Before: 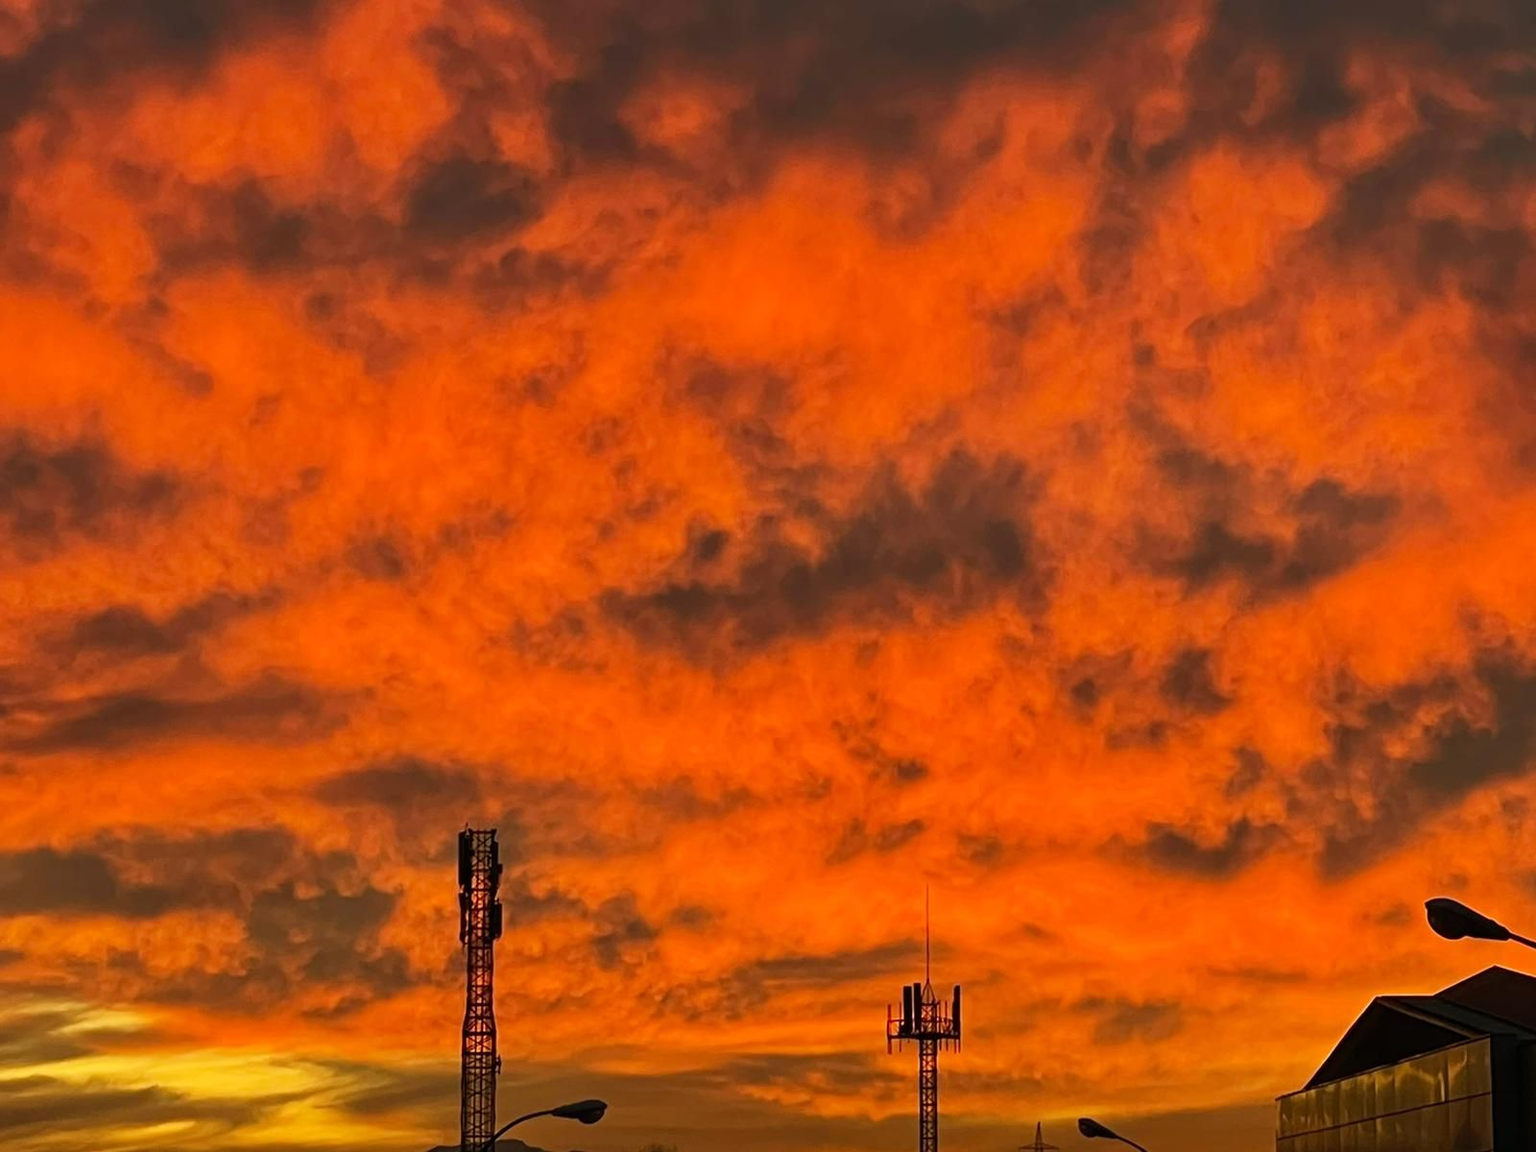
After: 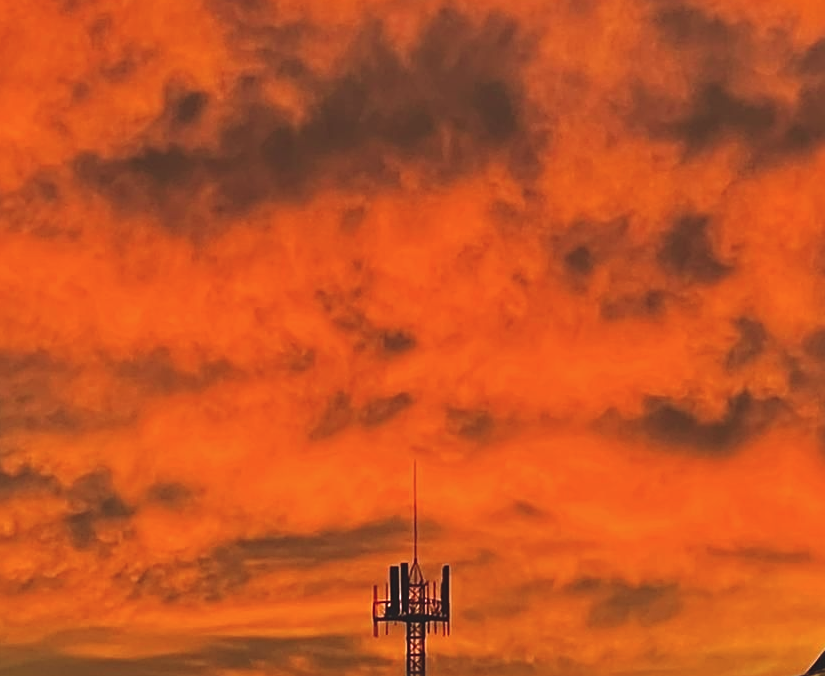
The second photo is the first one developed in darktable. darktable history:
exposure: black level correction -0.015, exposure -0.129 EV, compensate highlight preservation false
sharpen: on, module defaults
velvia: on, module defaults
crop: left 34.472%, top 38.443%, right 13.906%, bottom 5.143%
